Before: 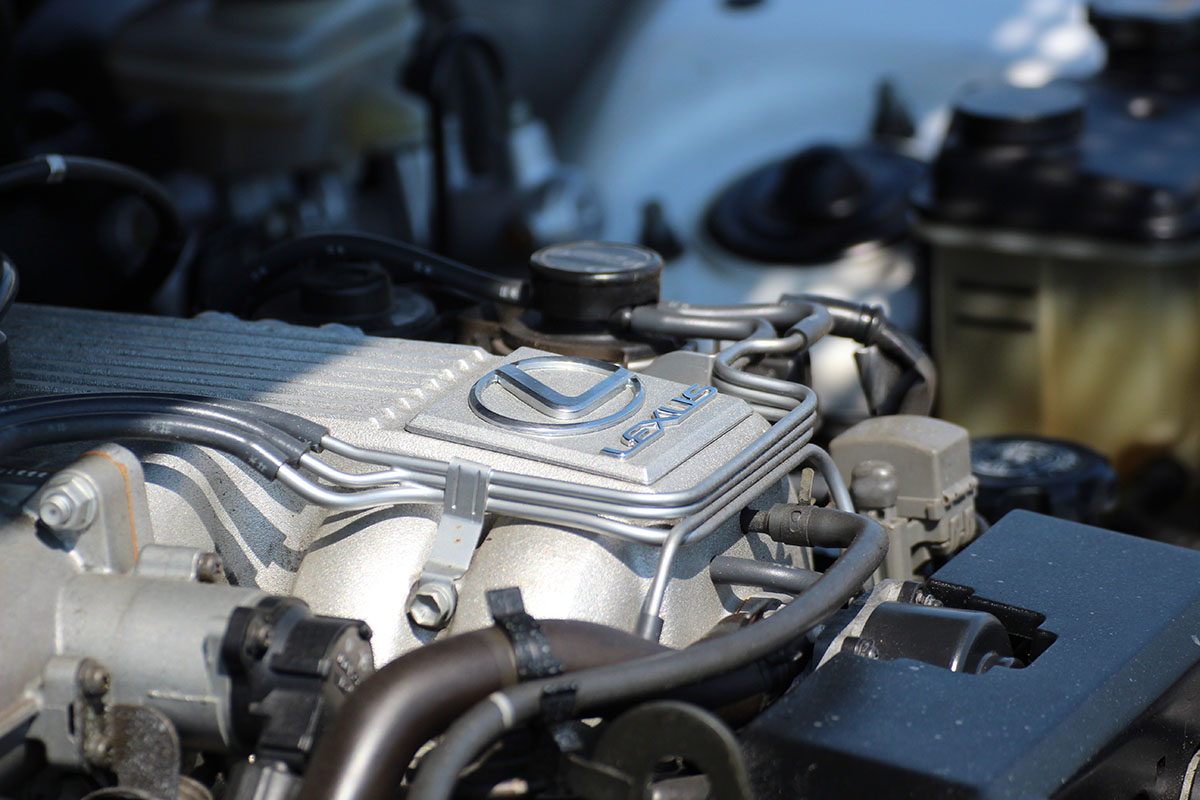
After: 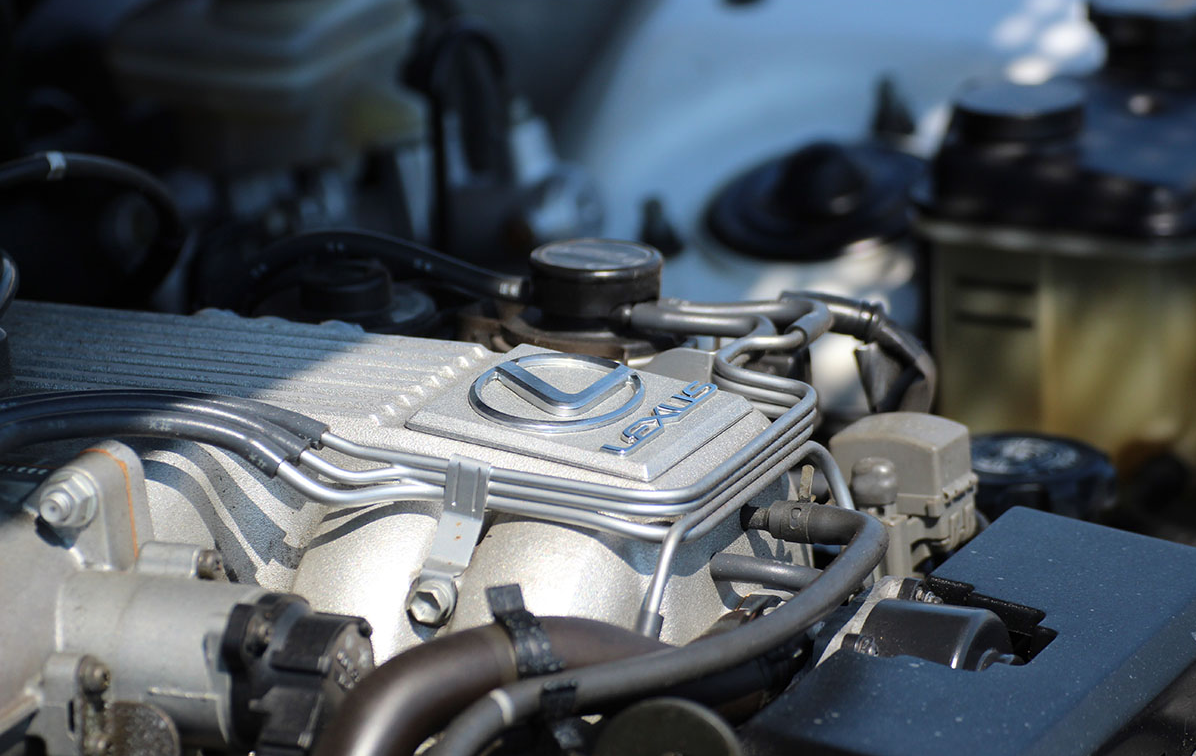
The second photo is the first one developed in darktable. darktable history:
crop: top 0.397%, right 0.256%, bottom 5.002%
